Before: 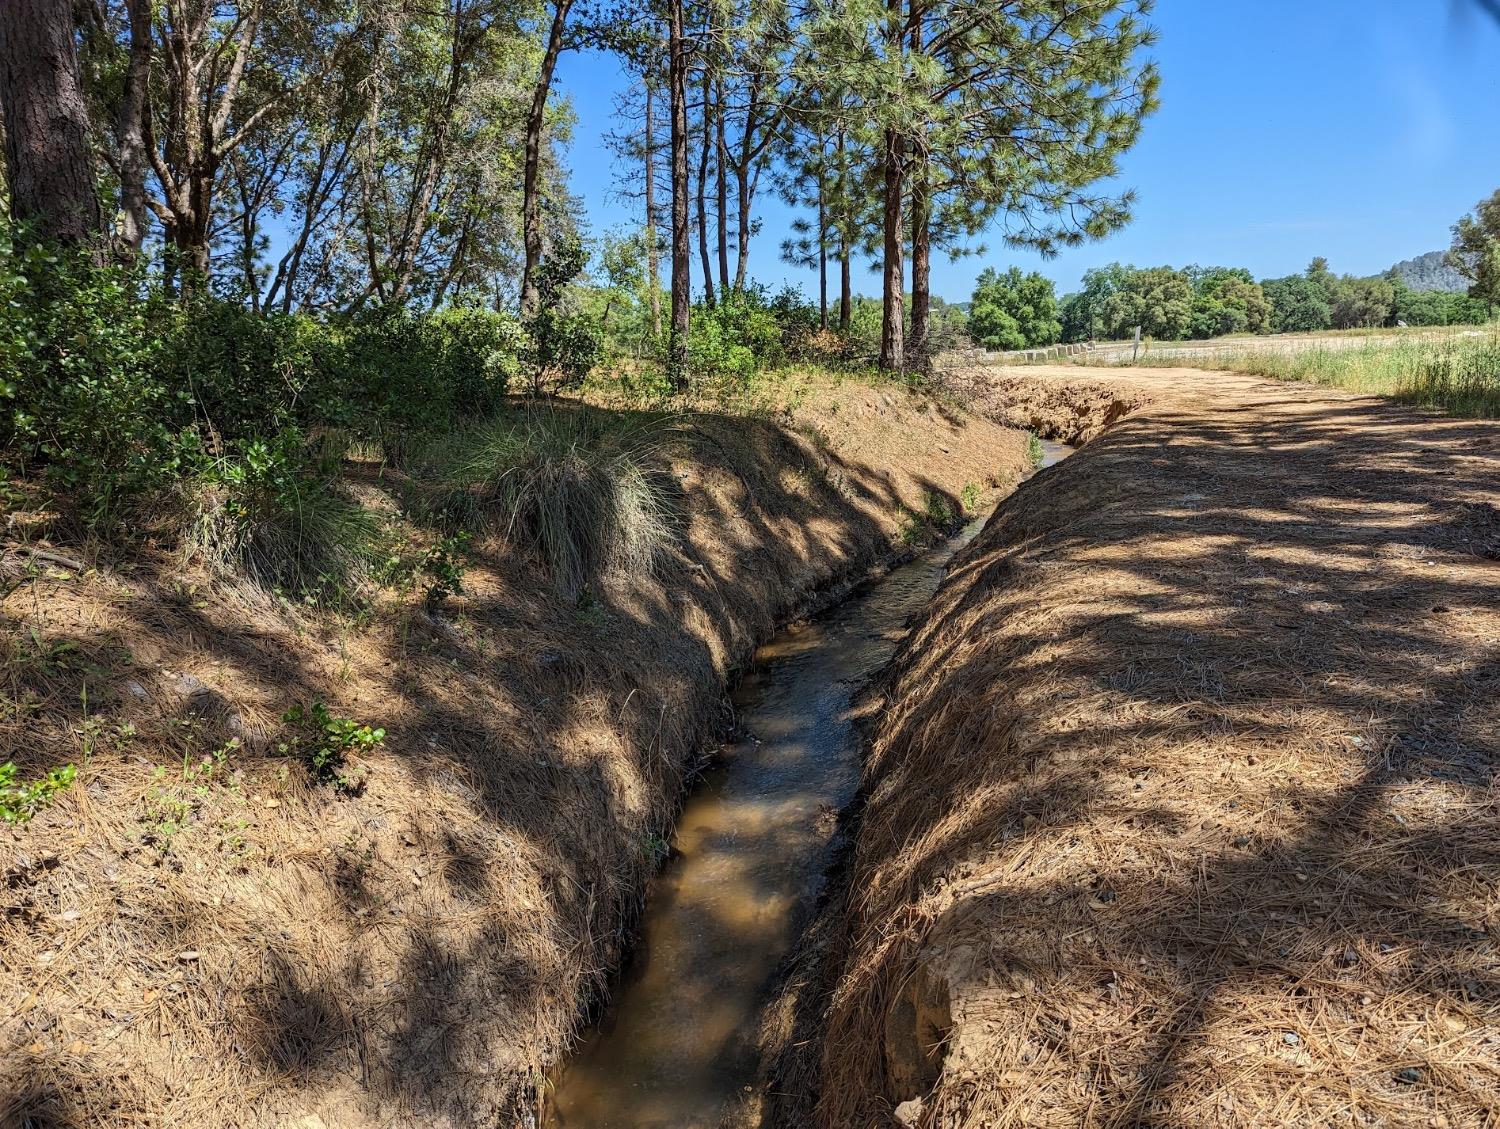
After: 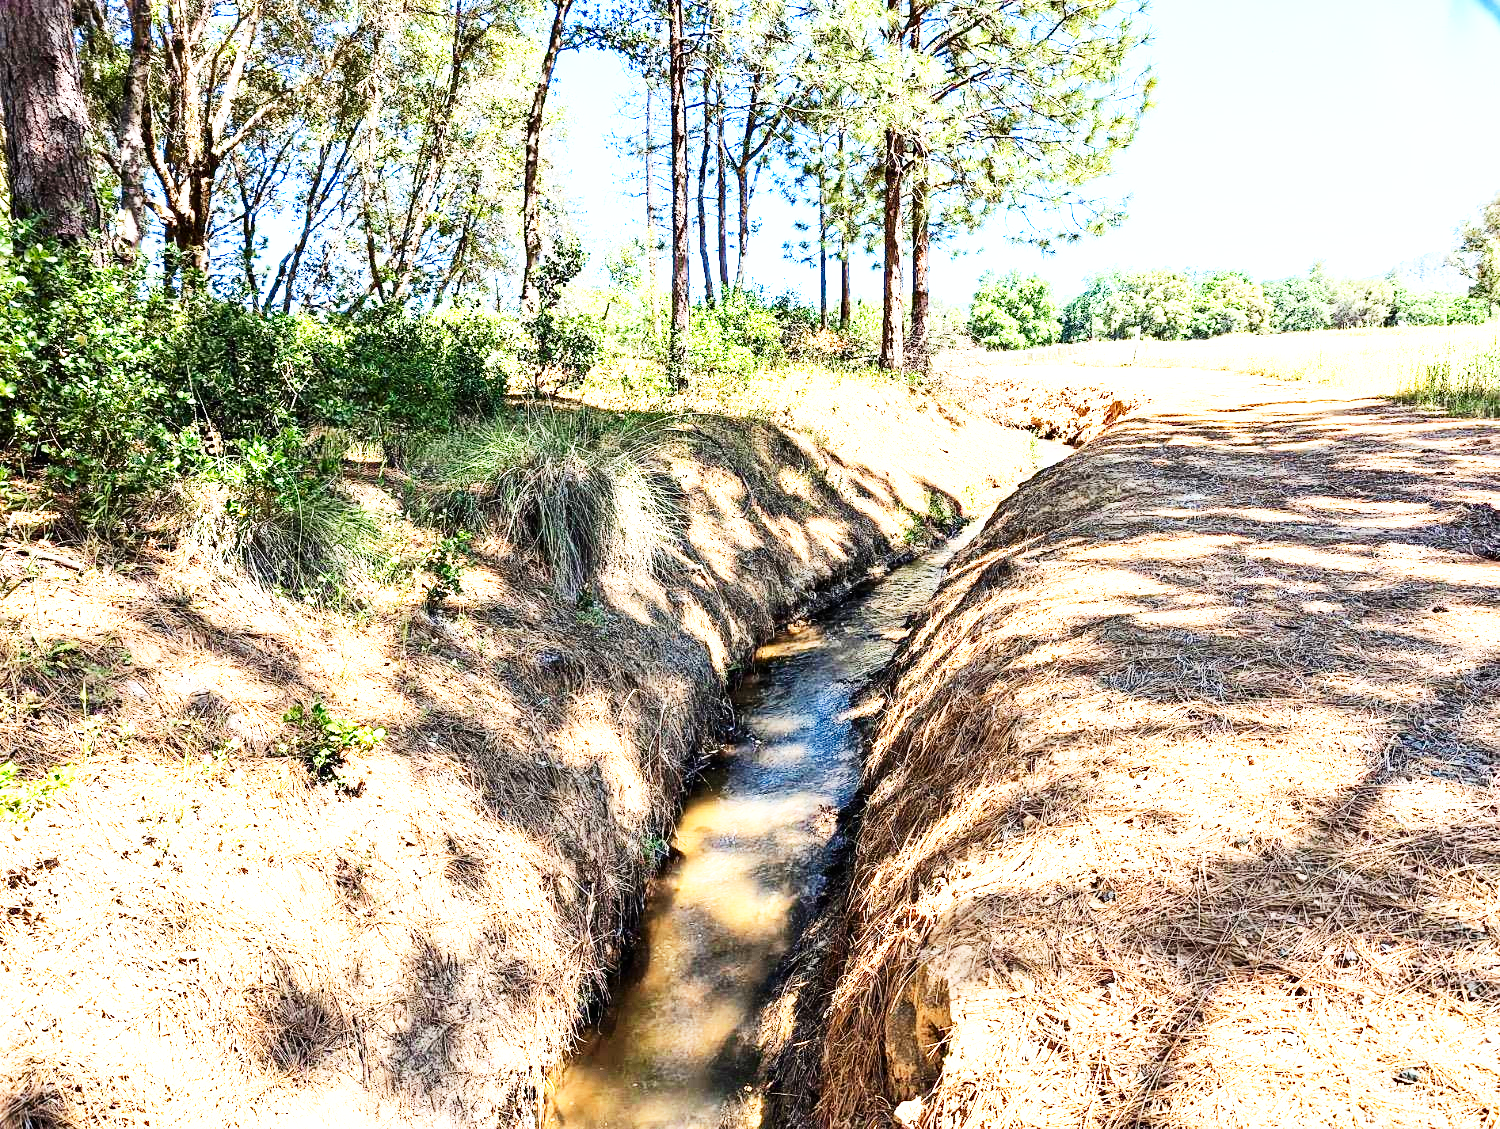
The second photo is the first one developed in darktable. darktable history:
contrast brightness saturation: contrast 0.216
base curve: curves: ch0 [(0, 0) (0.007, 0.004) (0.027, 0.03) (0.046, 0.07) (0.207, 0.54) (0.442, 0.872) (0.673, 0.972) (1, 1)], preserve colors none
exposure: black level correction 0, exposure 1.363 EV, compensate exposure bias true, compensate highlight preservation false
